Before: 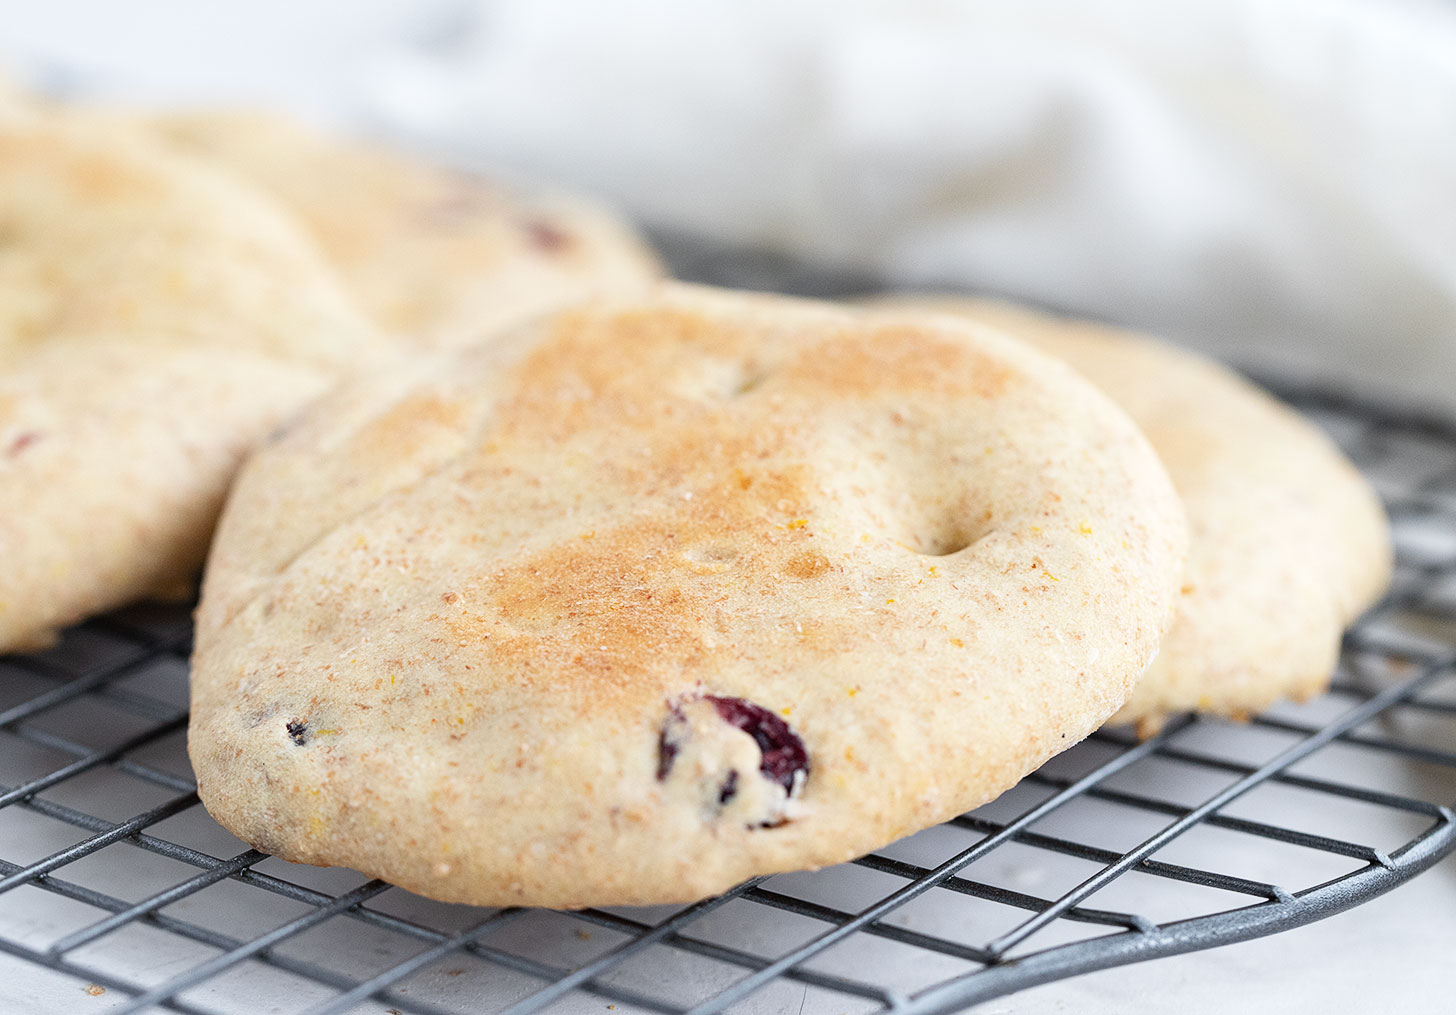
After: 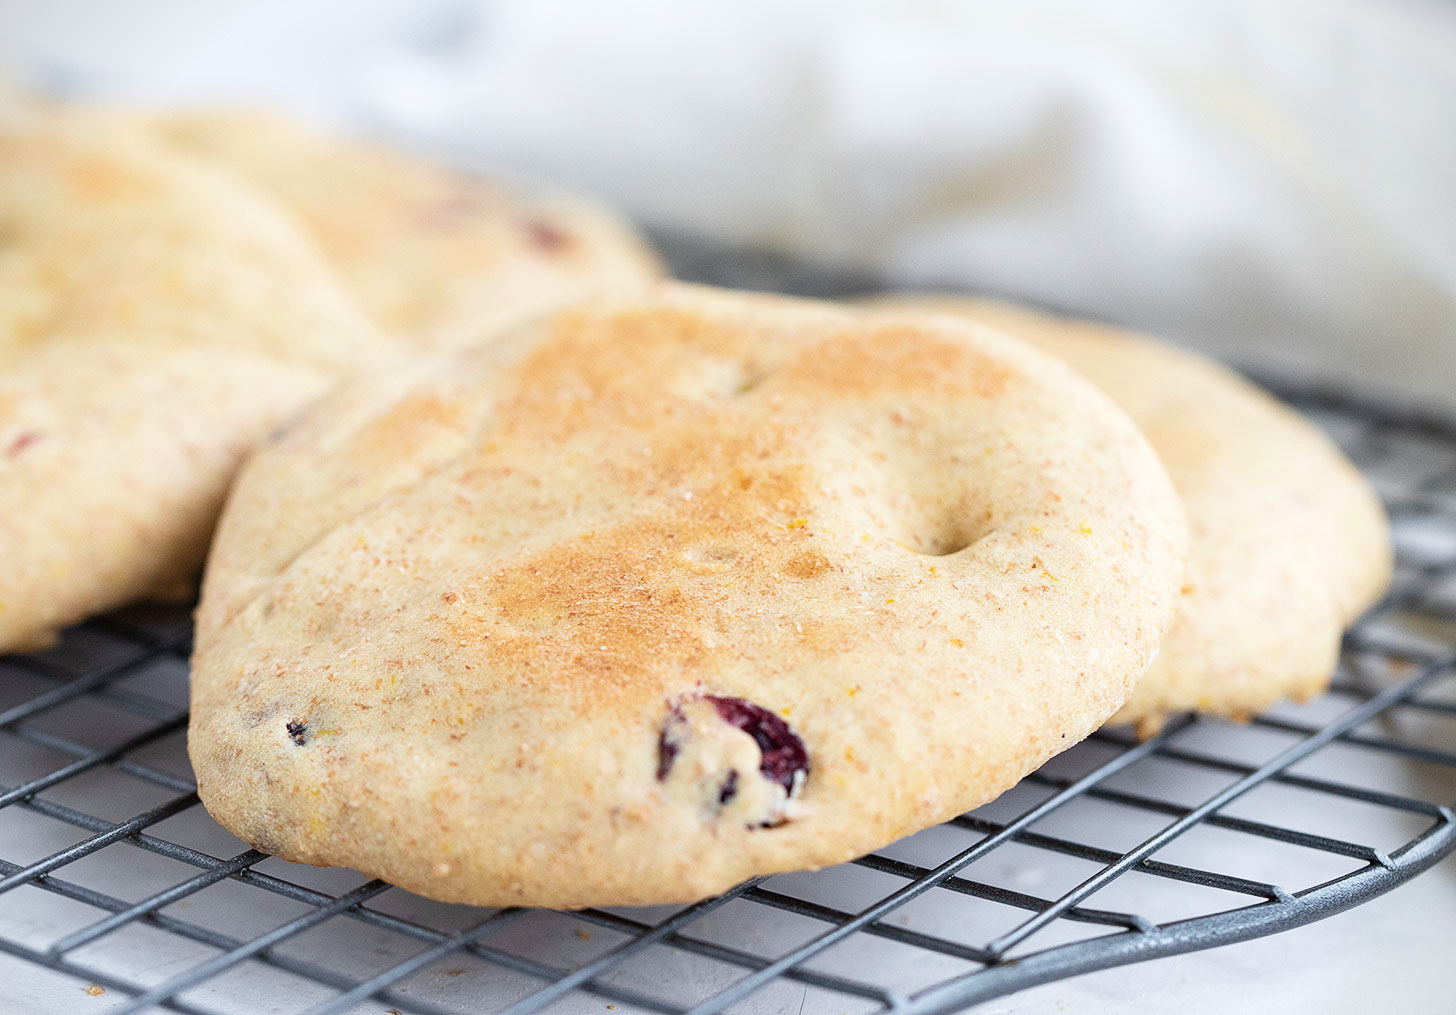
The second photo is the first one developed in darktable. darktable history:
velvia: on, module defaults
vignetting: fall-off start 99.95%, center (-0.037, 0.154), unbound false
